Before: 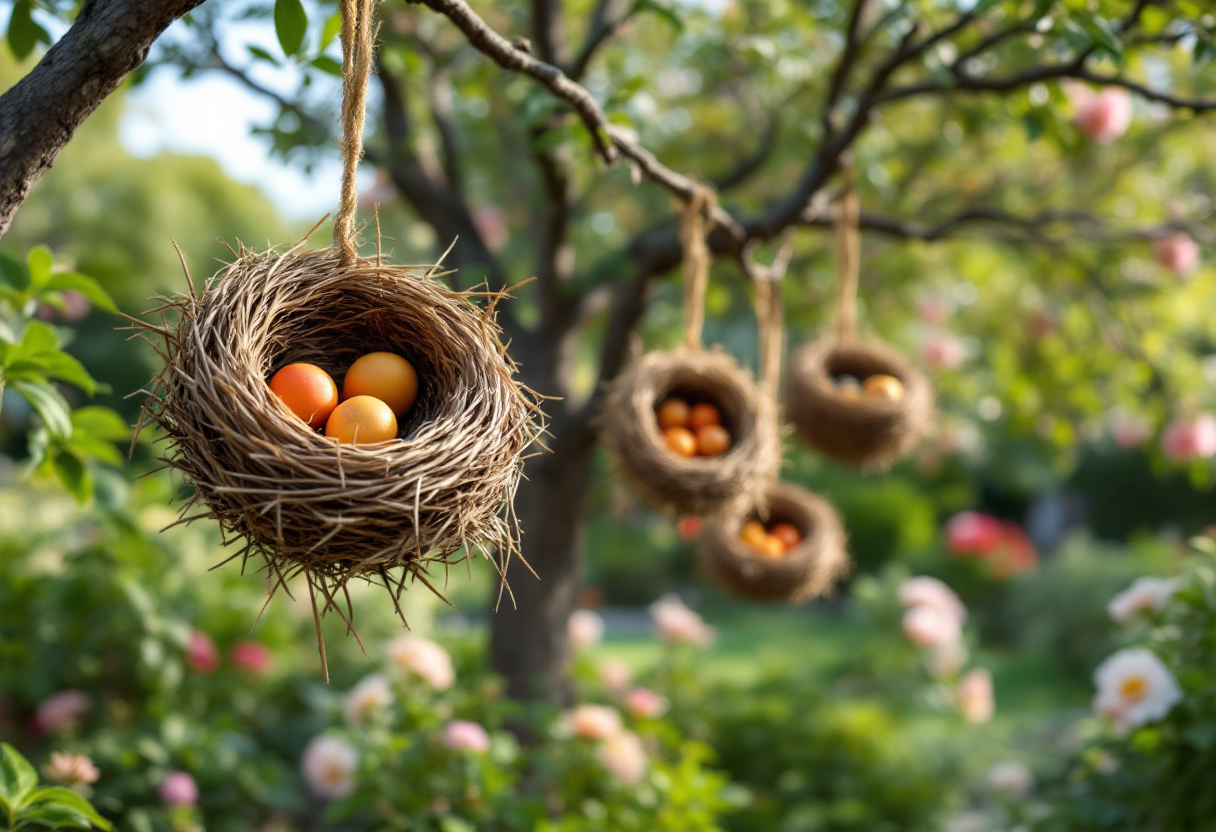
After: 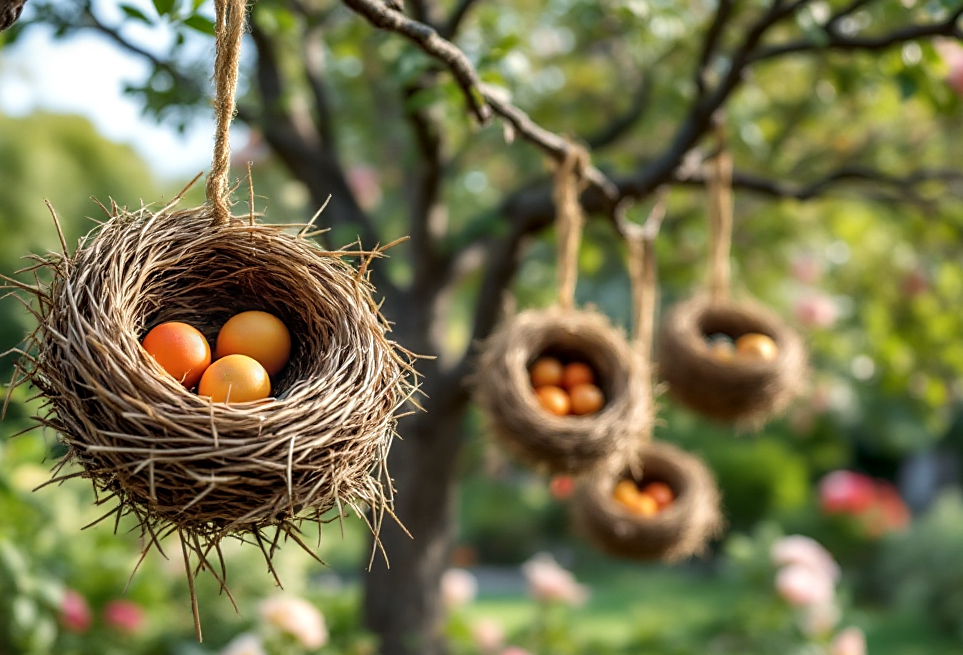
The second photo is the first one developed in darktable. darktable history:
shadows and highlights: shadows 75.64, highlights -61.05, soften with gaussian
crop and rotate: left 10.455%, top 5.019%, right 10.344%, bottom 16.138%
local contrast: on, module defaults
sharpen: radius 1.88, amount 0.406, threshold 1.403
